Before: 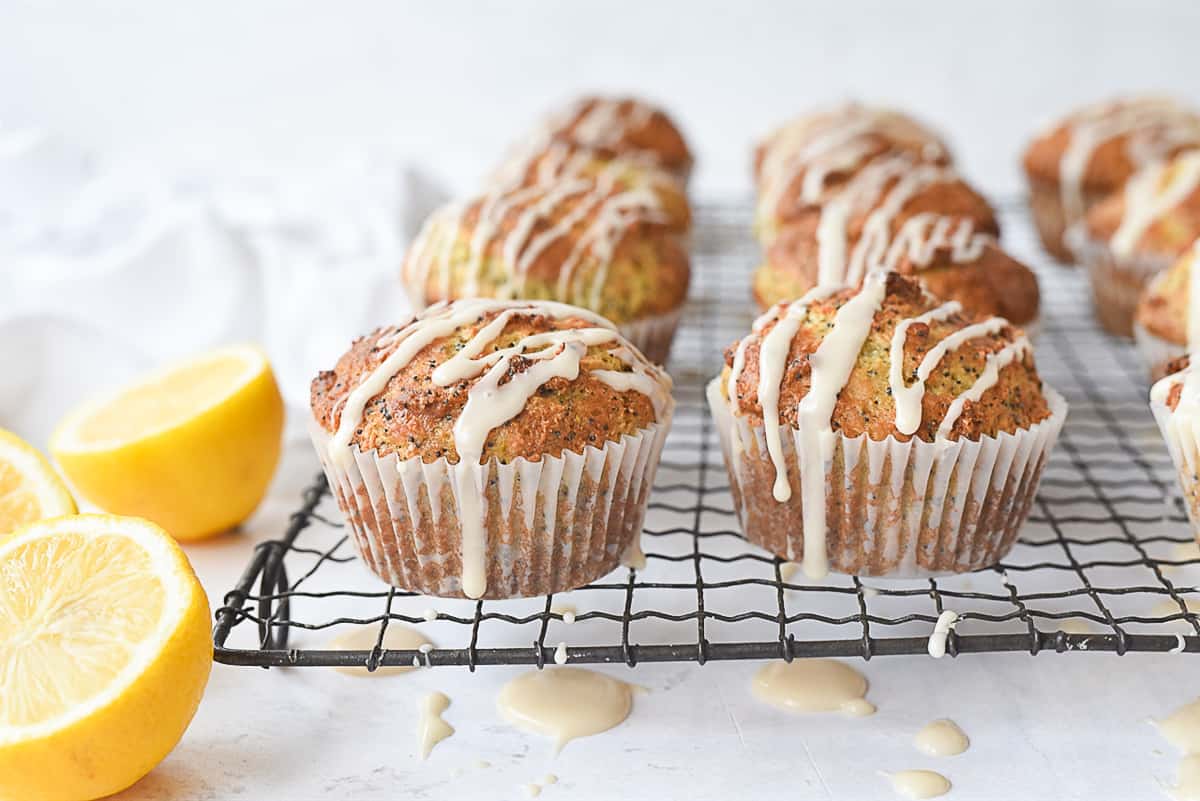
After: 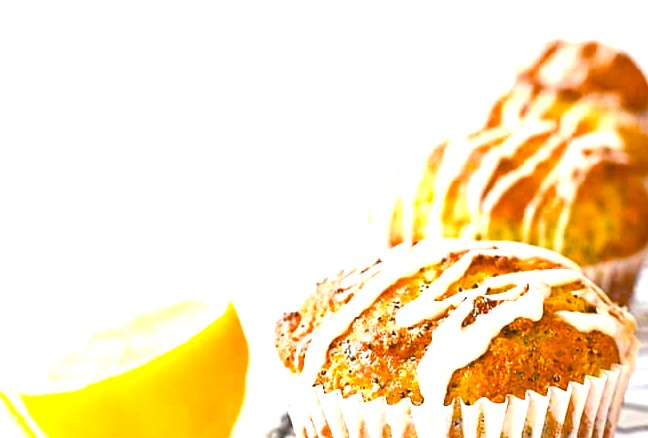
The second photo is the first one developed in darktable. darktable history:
exposure: exposure 1.269 EV, compensate highlight preservation false
color balance rgb: linear chroma grading › global chroma 14.373%, perceptual saturation grading › global saturation 30.566%, global vibrance 7.125%, saturation formula JzAzBz (2021)
crop and rotate: left 3.023%, top 7.493%, right 42.915%, bottom 37.763%
